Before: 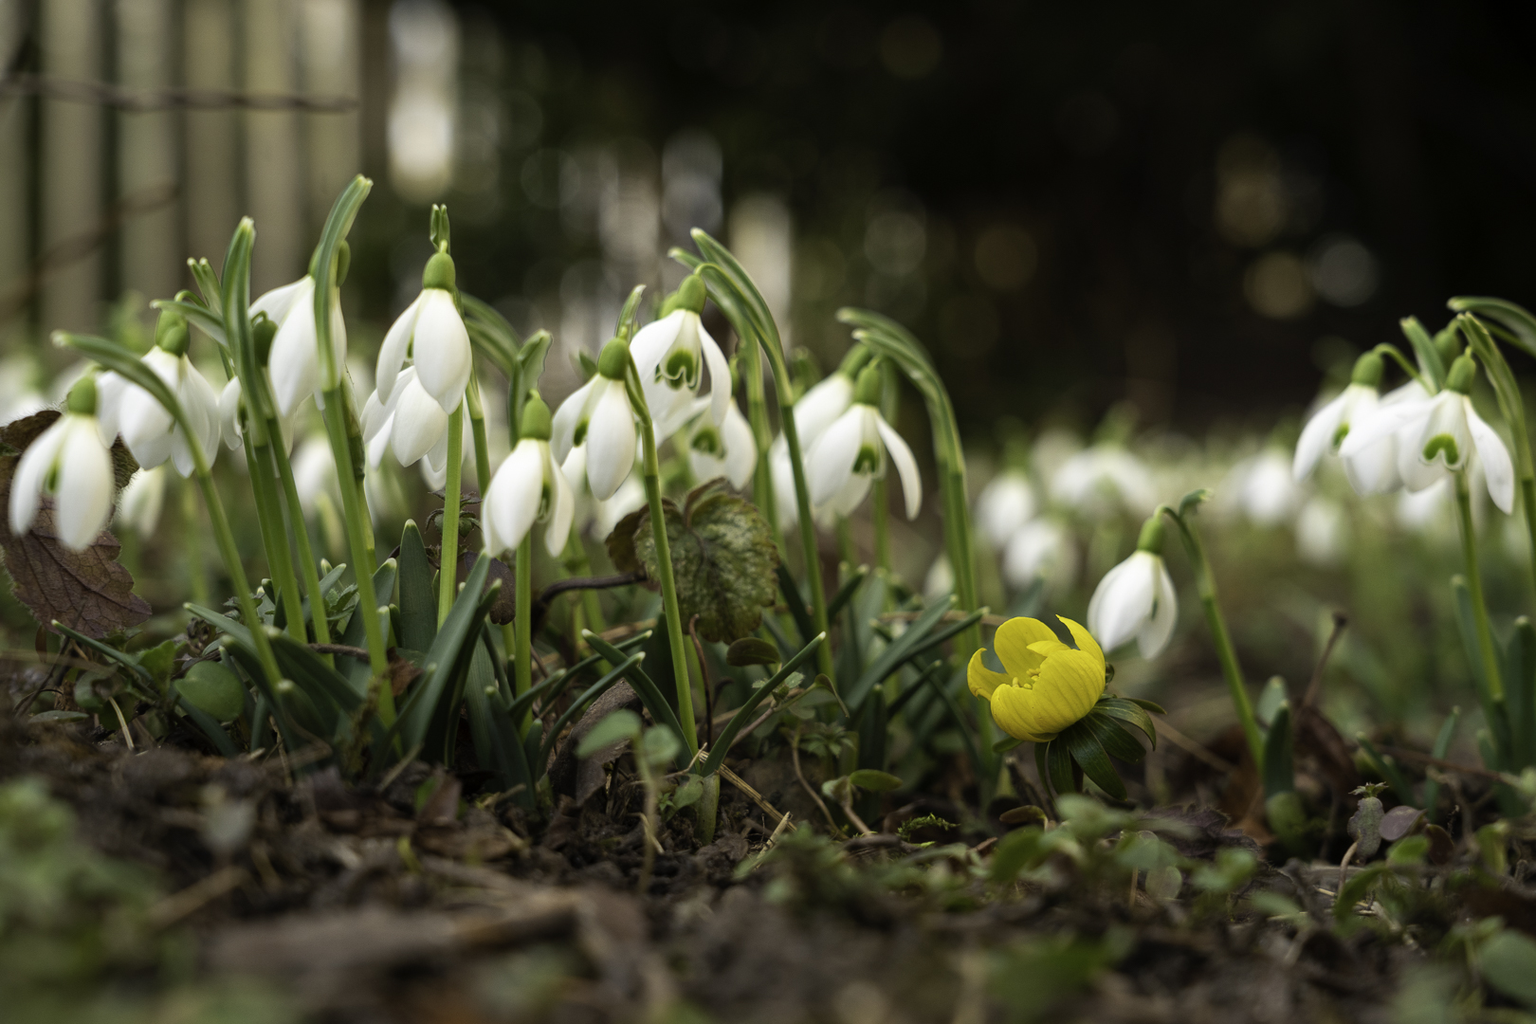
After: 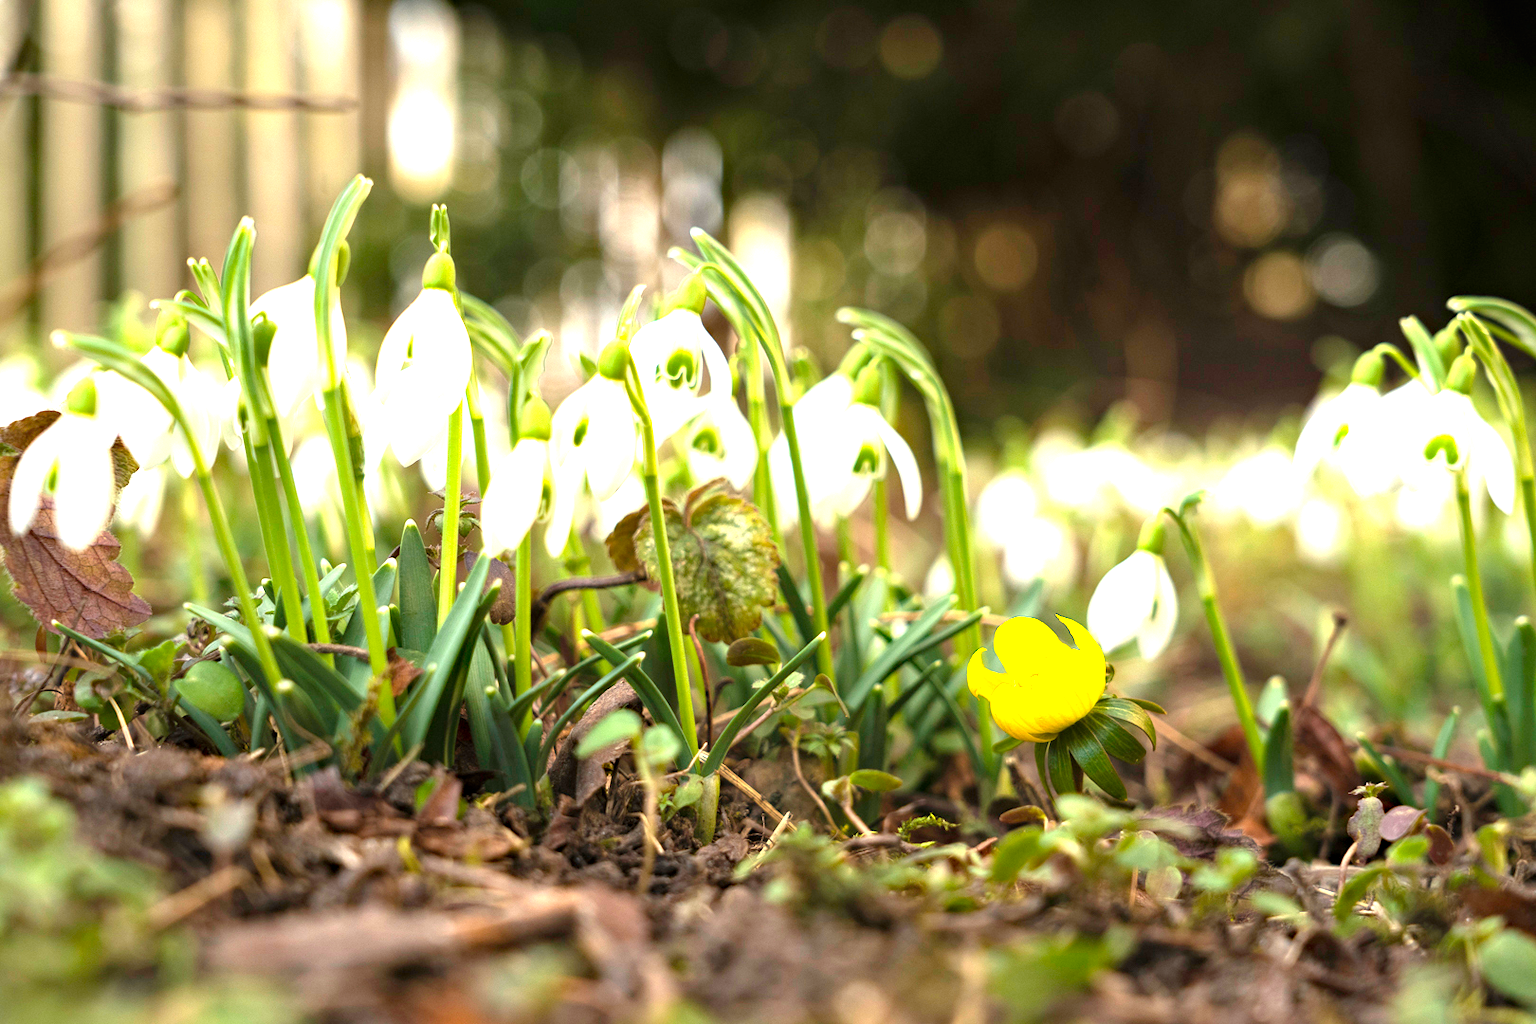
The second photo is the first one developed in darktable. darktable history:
haze removal: compatibility mode true, adaptive false
exposure: black level correction 0, exposure 1.095 EV, compensate exposure bias true, compensate highlight preservation false
